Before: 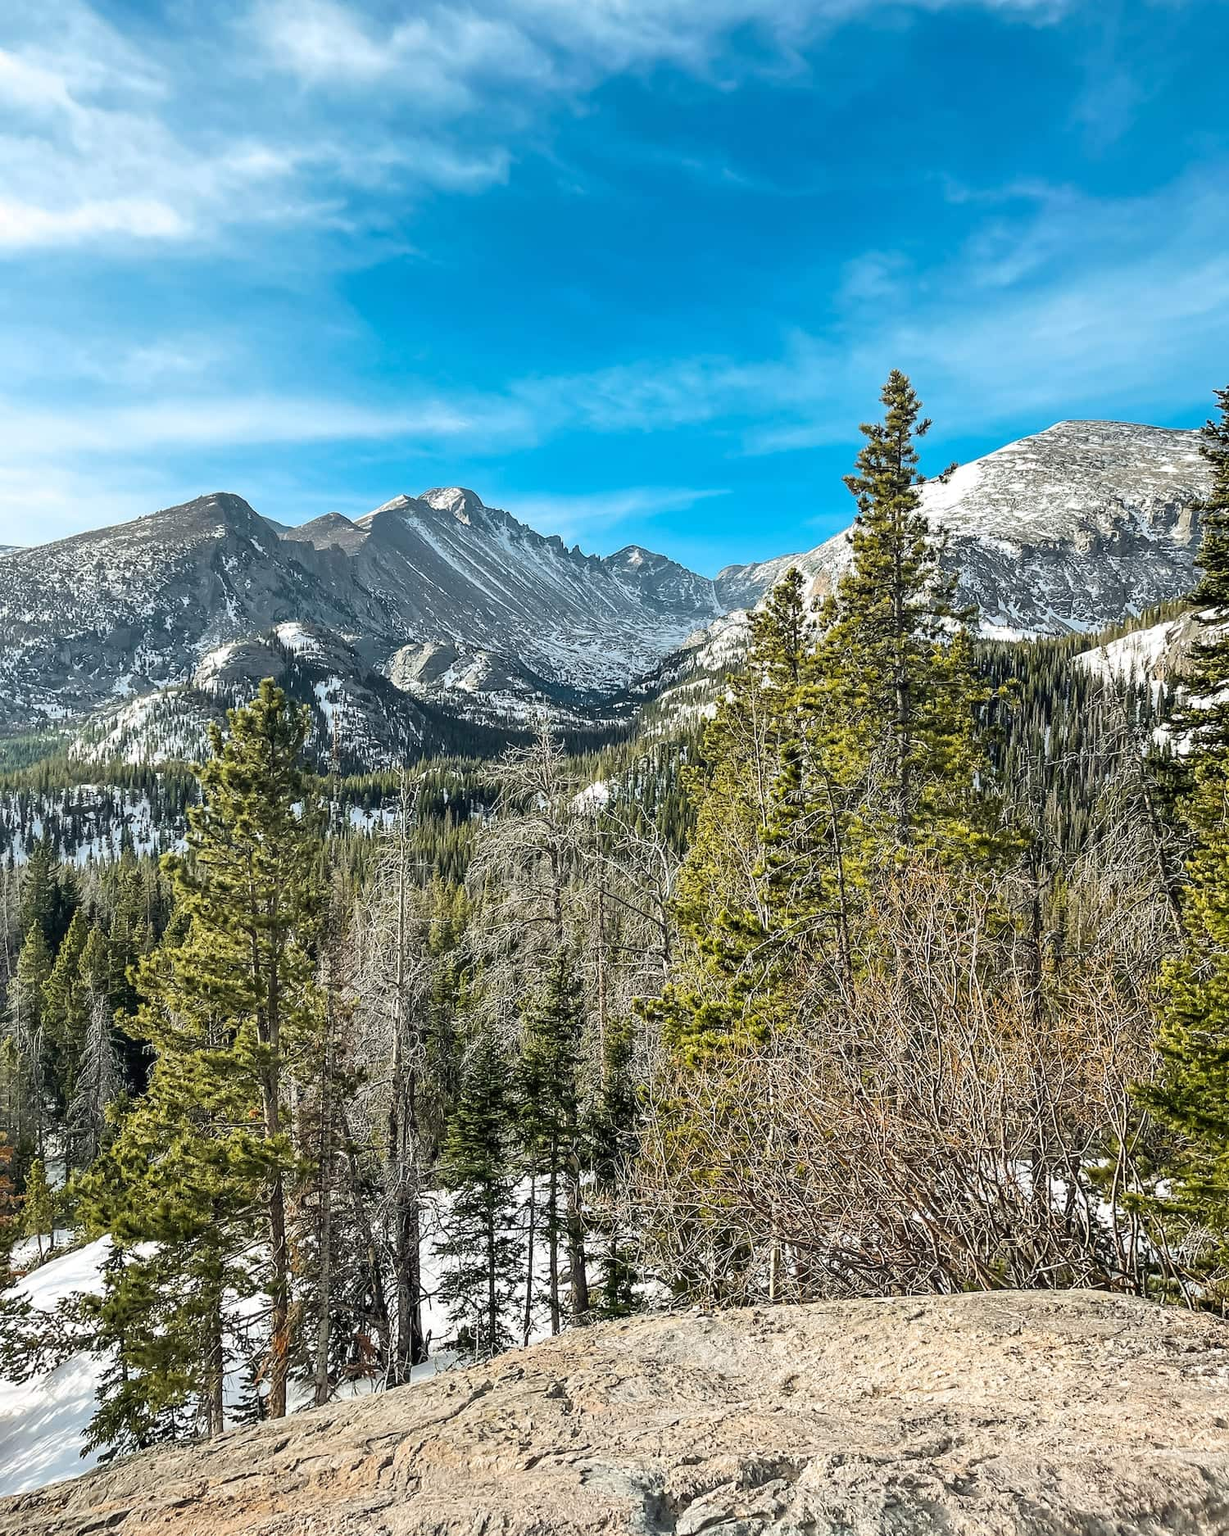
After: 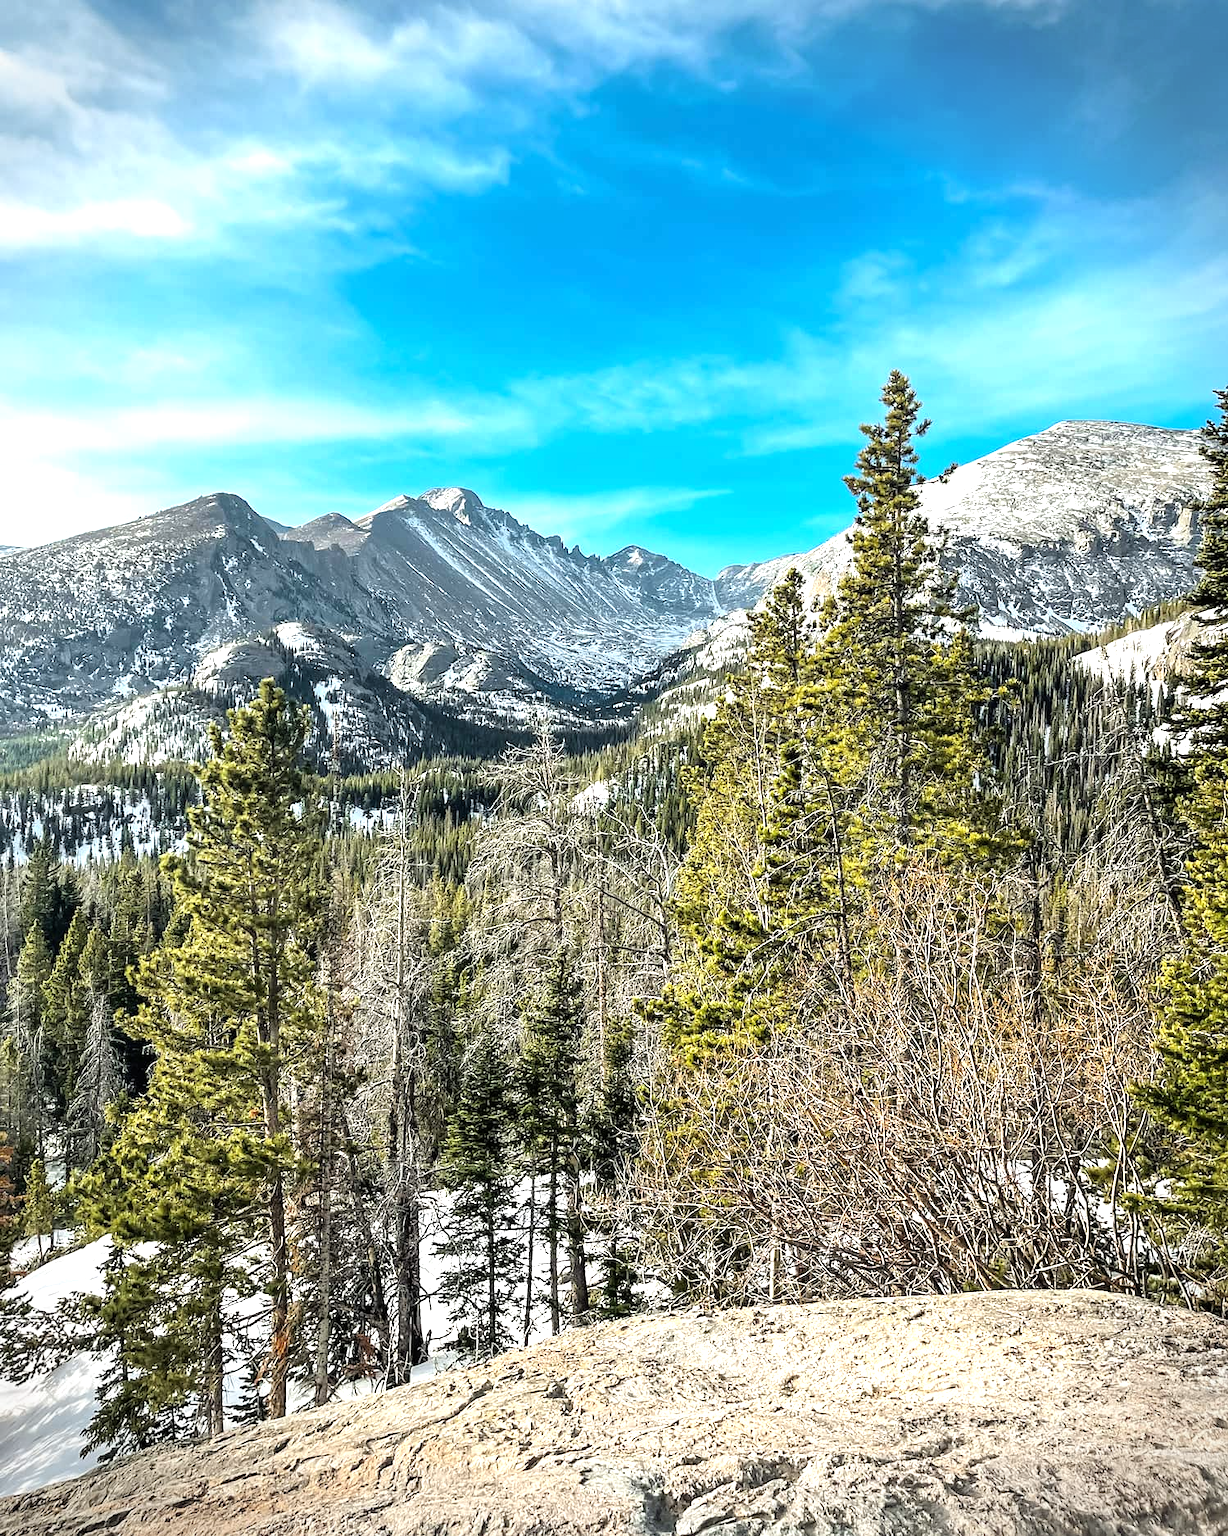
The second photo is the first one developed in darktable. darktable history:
vignetting: fall-off start 87.62%, fall-off radius 24.61%, brightness -0.428, saturation -0.208
tone equalizer: -8 EV -0.763 EV, -7 EV -0.698 EV, -6 EV -0.574 EV, -5 EV -0.369 EV, -3 EV 0.391 EV, -2 EV 0.6 EV, -1 EV 0.679 EV, +0 EV 0.748 EV
